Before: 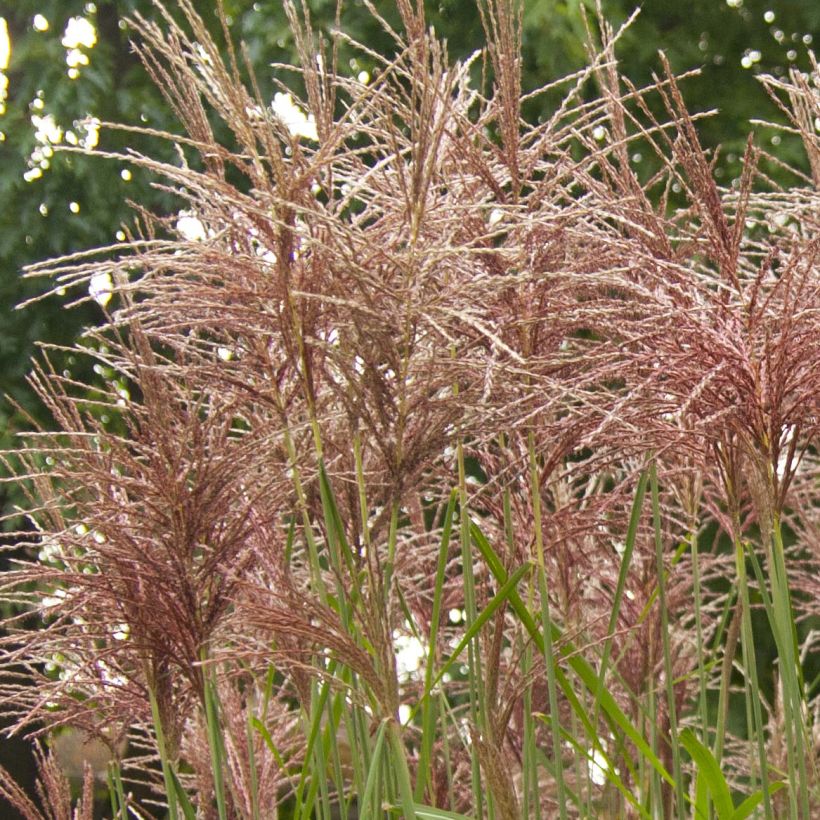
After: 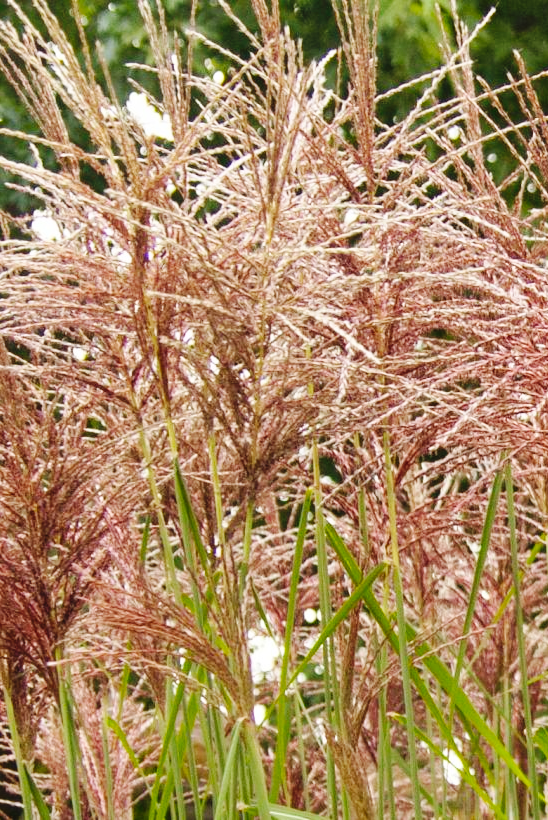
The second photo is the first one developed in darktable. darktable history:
crop and rotate: left 17.732%, right 15.423%
base curve: curves: ch0 [(0, 0) (0.036, 0.025) (0.121, 0.166) (0.206, 0.329) (0.605, 0.79) (1, 1)], preserve colors none
